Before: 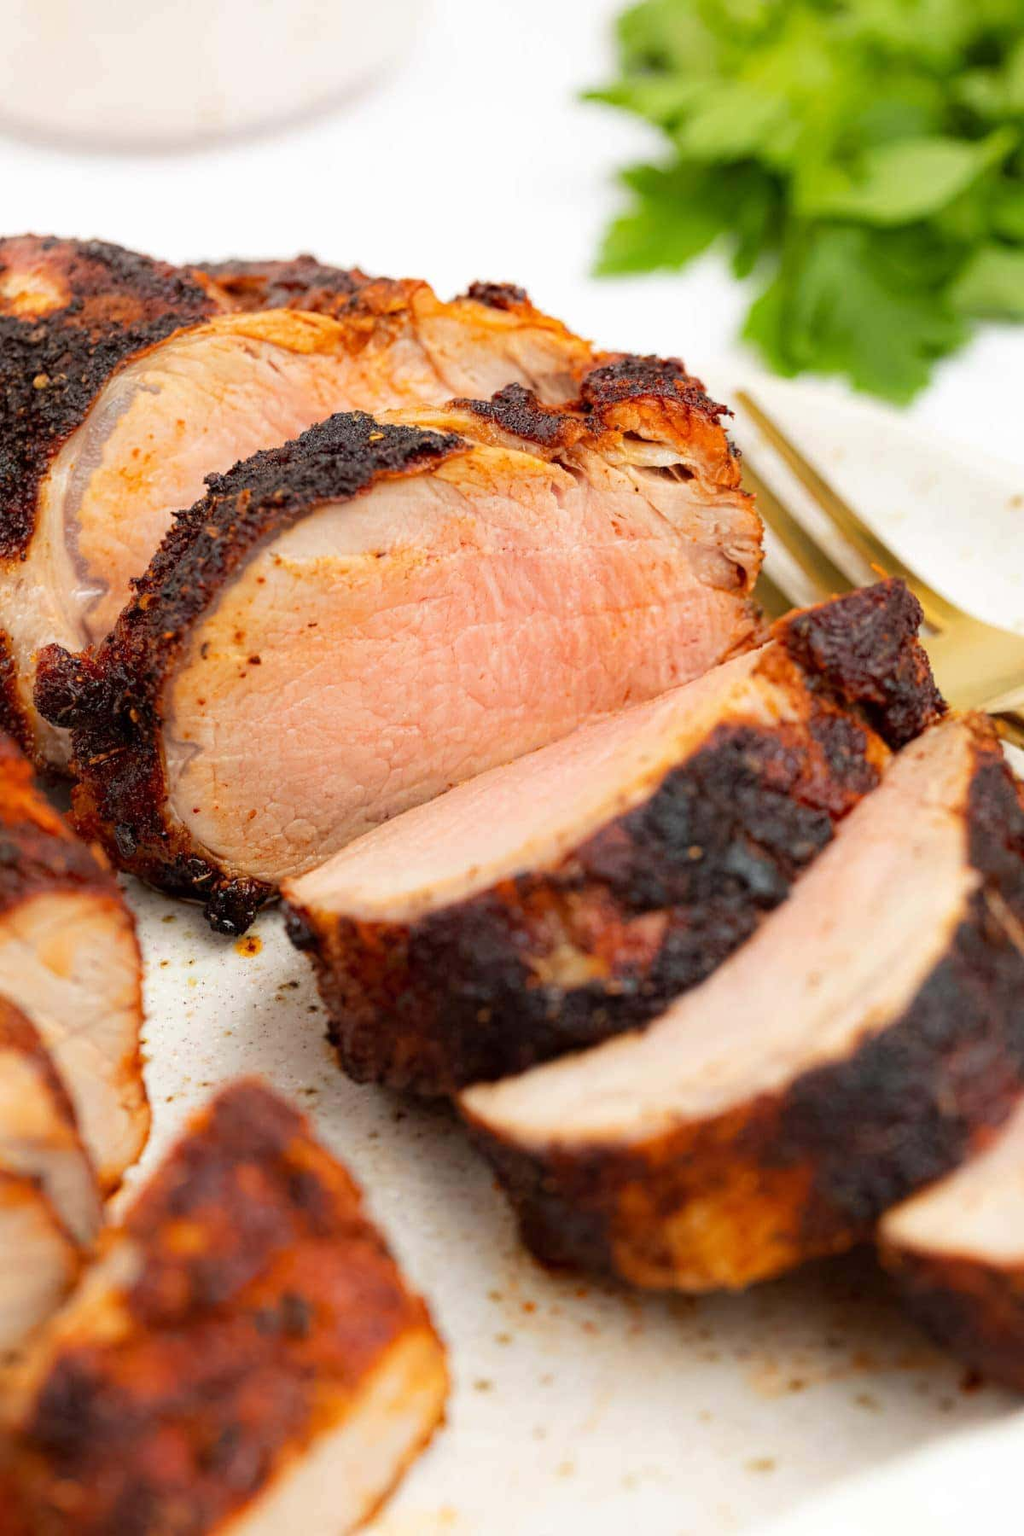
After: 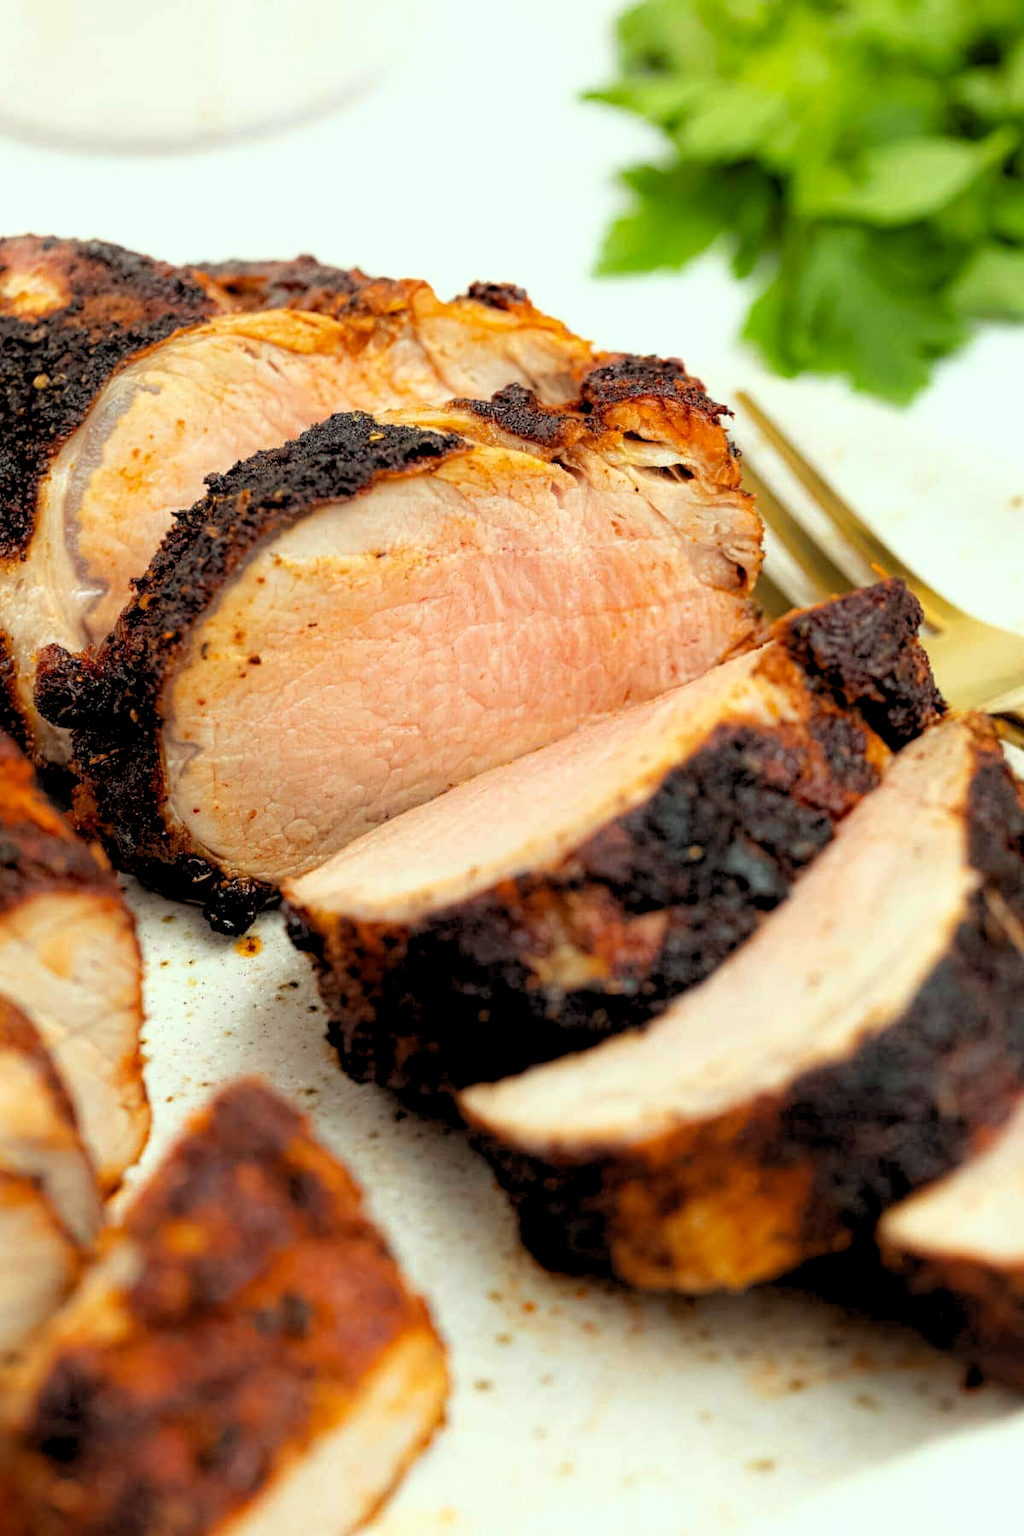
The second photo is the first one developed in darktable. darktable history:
tone equalizer: on, module defaults
color correction: highlights a* -7.84, highlights b* 3.41
base curve: curves: ch0 [(0.017, 0) (0.425, 0.441) (0.844, 0.933) (1, 1)]
